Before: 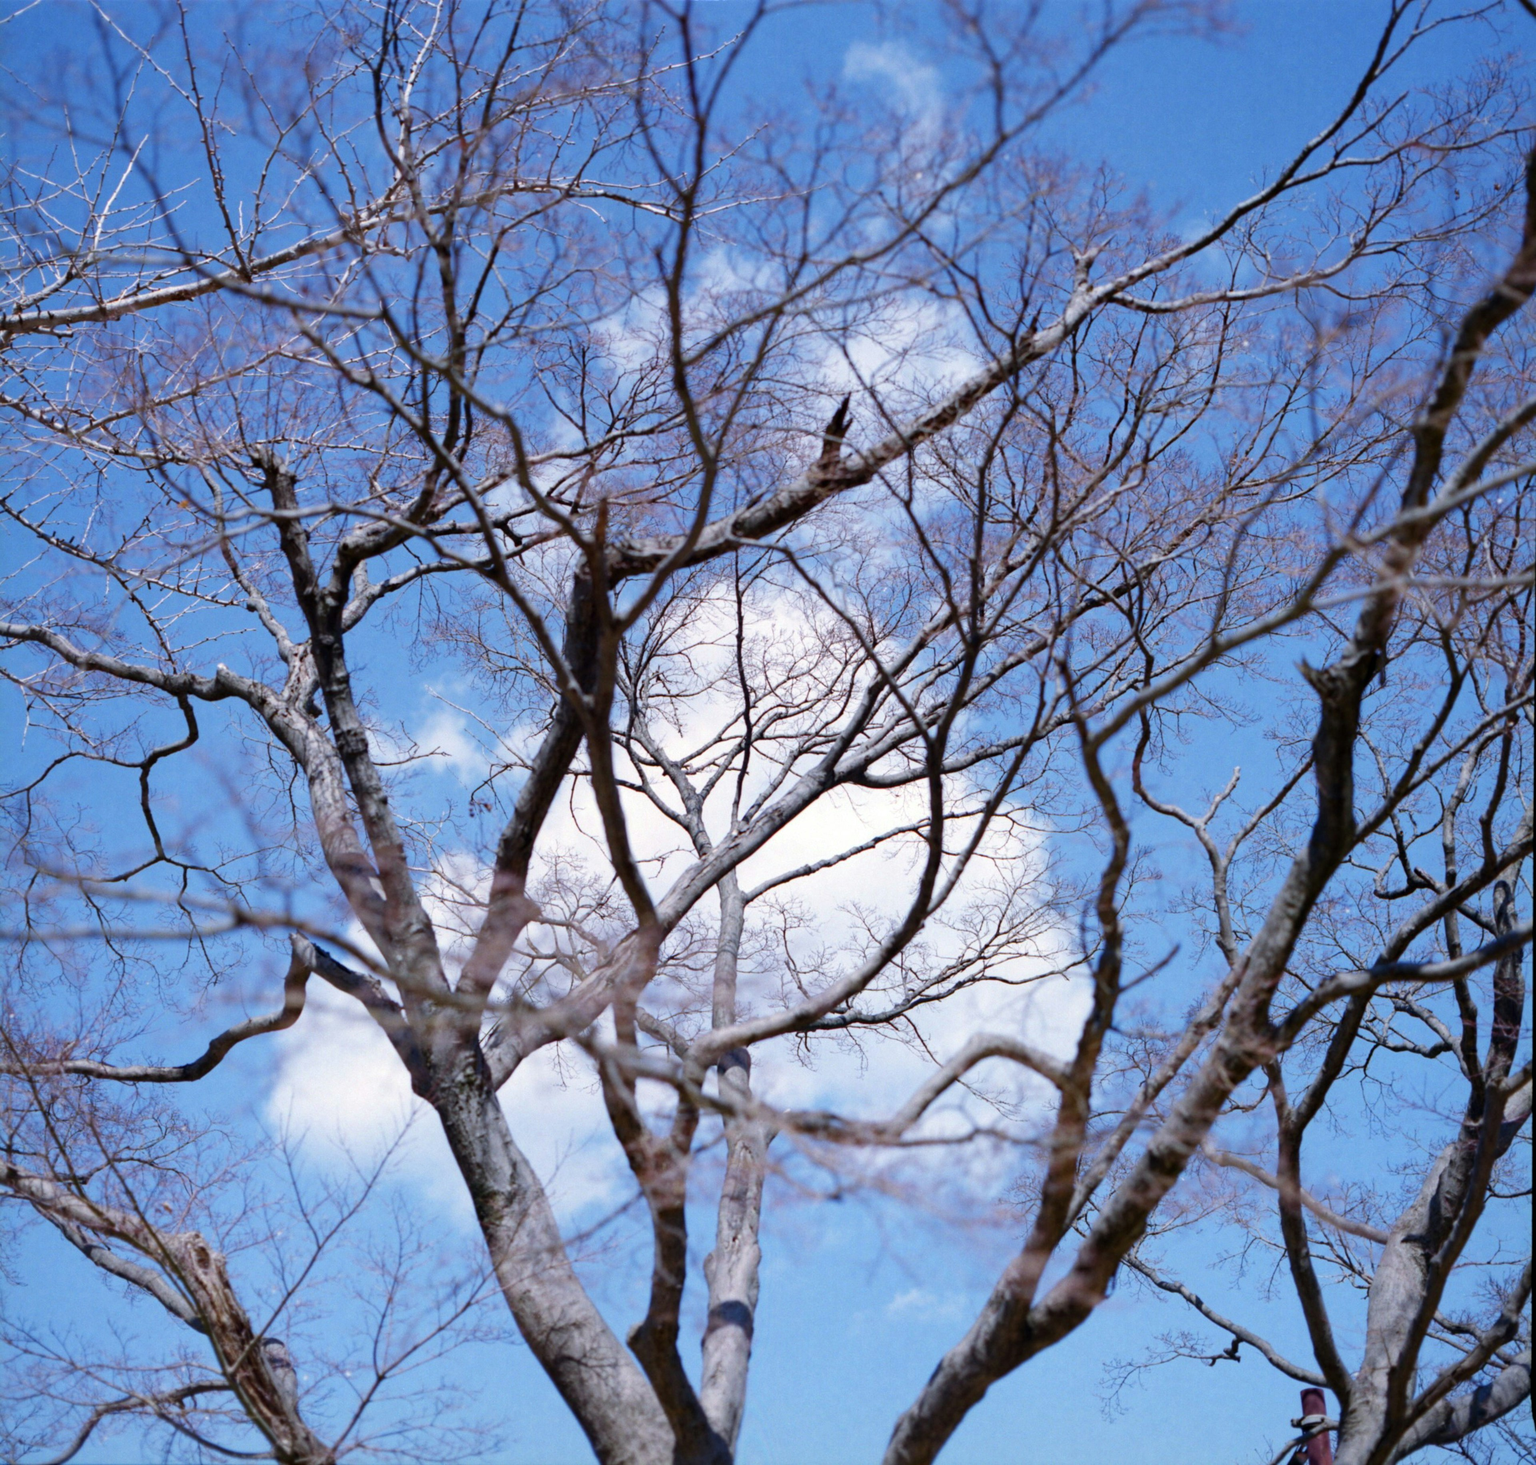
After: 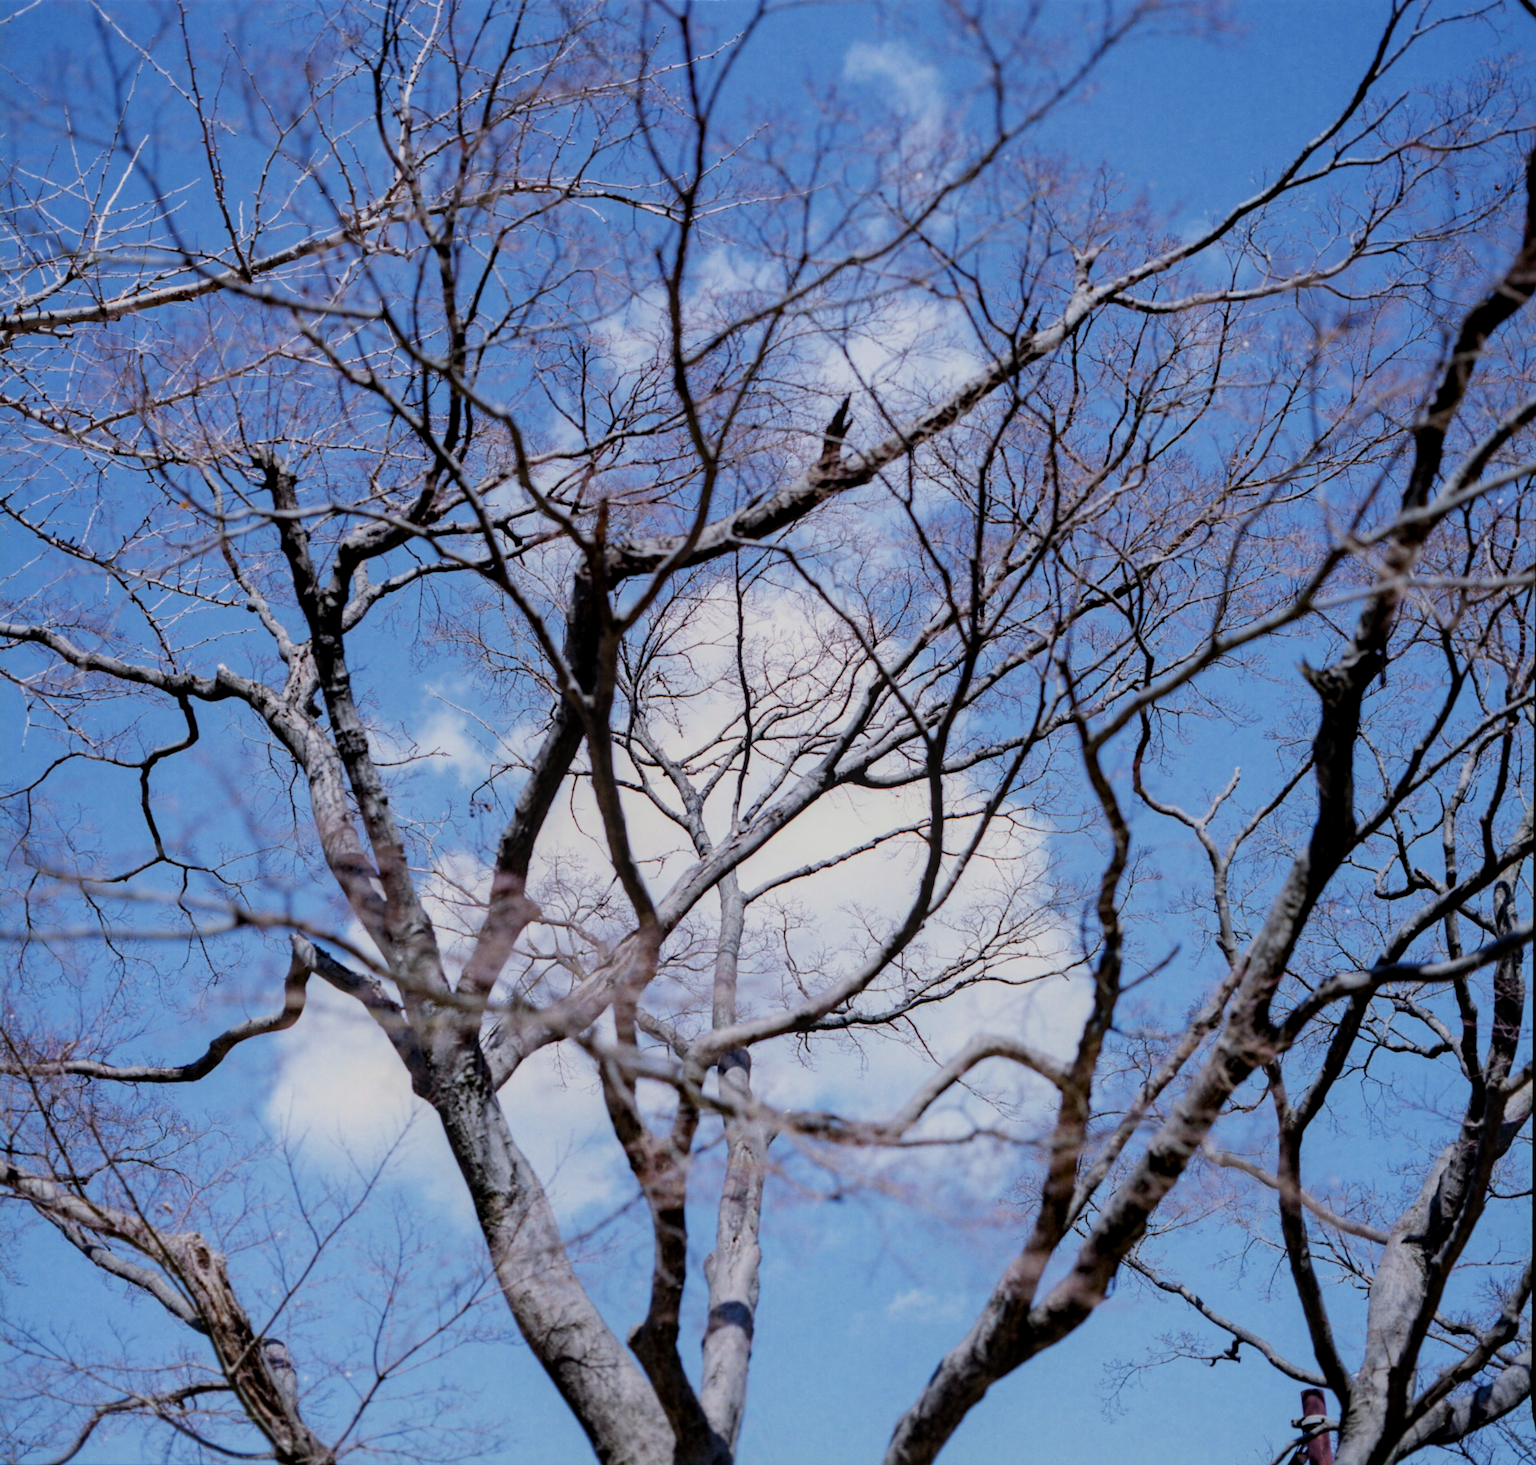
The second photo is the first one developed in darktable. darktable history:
local contrast: on, module defaults
filmic rgb: black relative exposure -7.09 EV, white relative exposure 5.39 EV, hardness 3.02, color science v6 (2022), iterations of high-quality reconstruction 0
